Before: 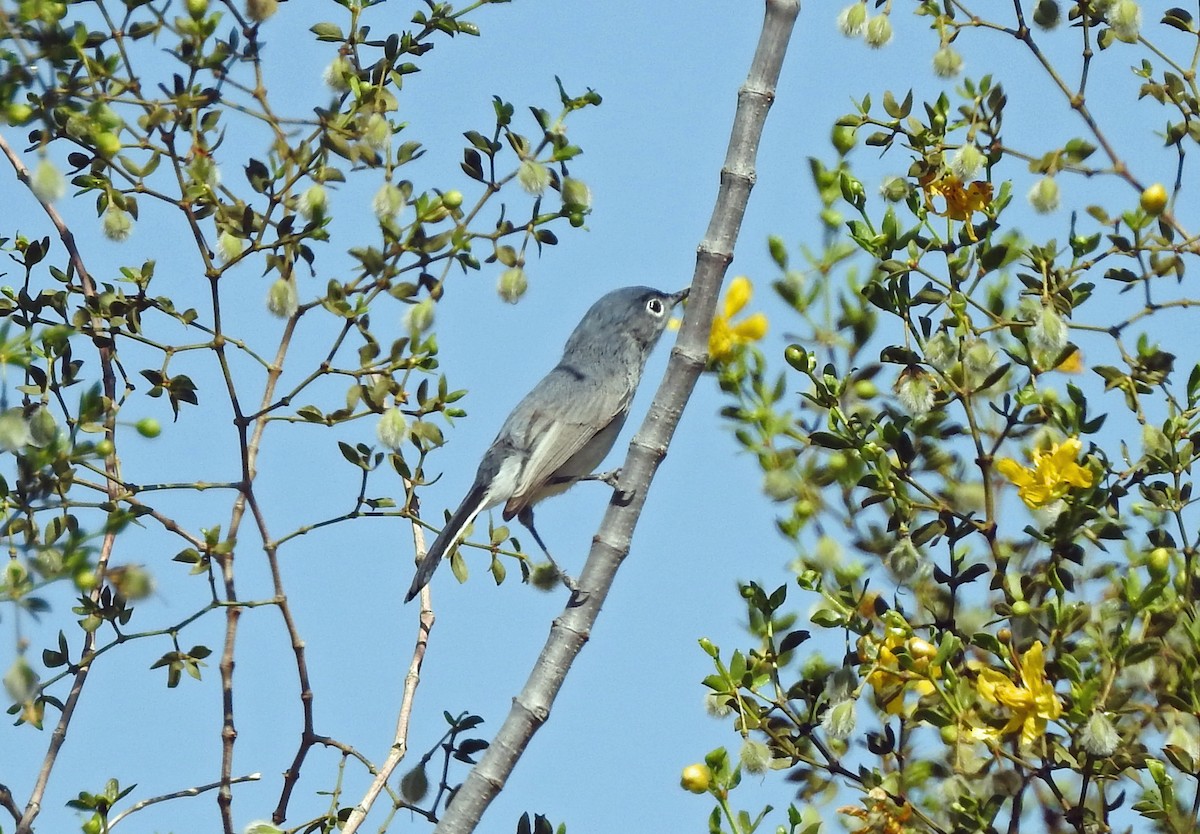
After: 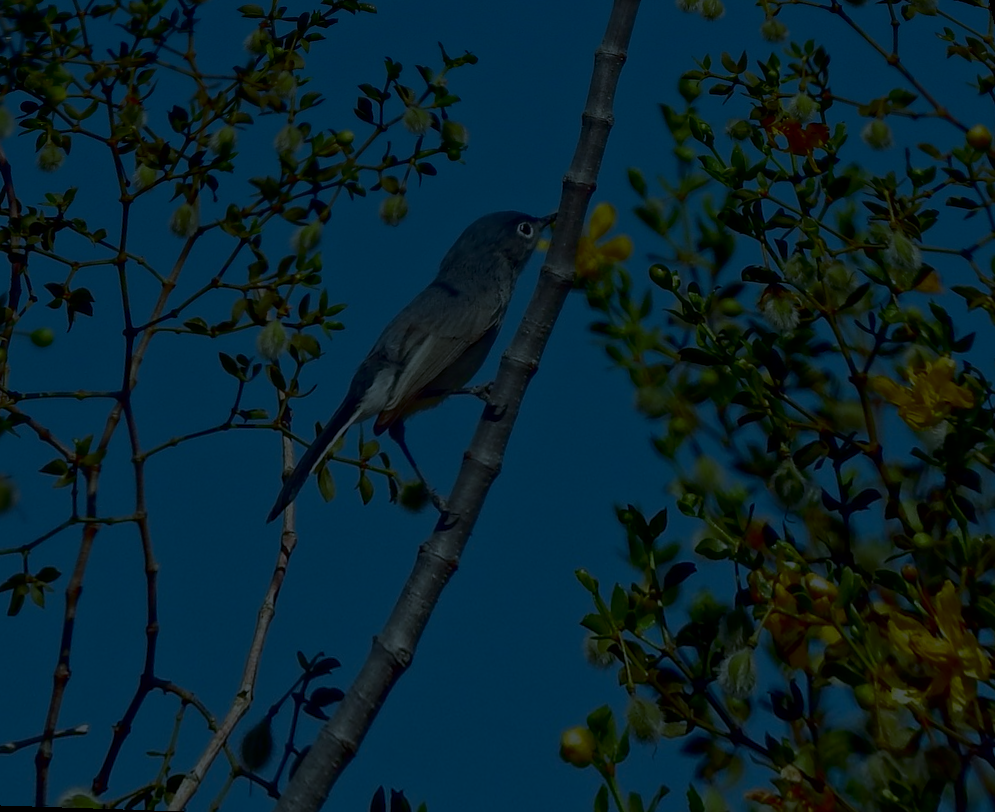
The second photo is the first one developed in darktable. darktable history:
color calibration: x 0.37, y 0.377, temperature 4289.93 K
exposure: exposure -2.002 EV, compensate highlight preservation false
contrast brightness saturation: brightness -0.52
bloom: size 5%, threshold 95%, strength 15%
rotate and perspective: rotation 0.72°, lens shift (vertical) -0.352, lens shift (horizontal) -0.051, crop left 0.152, crop right 0.859, crop top 0.019, crop bottom 0.964
